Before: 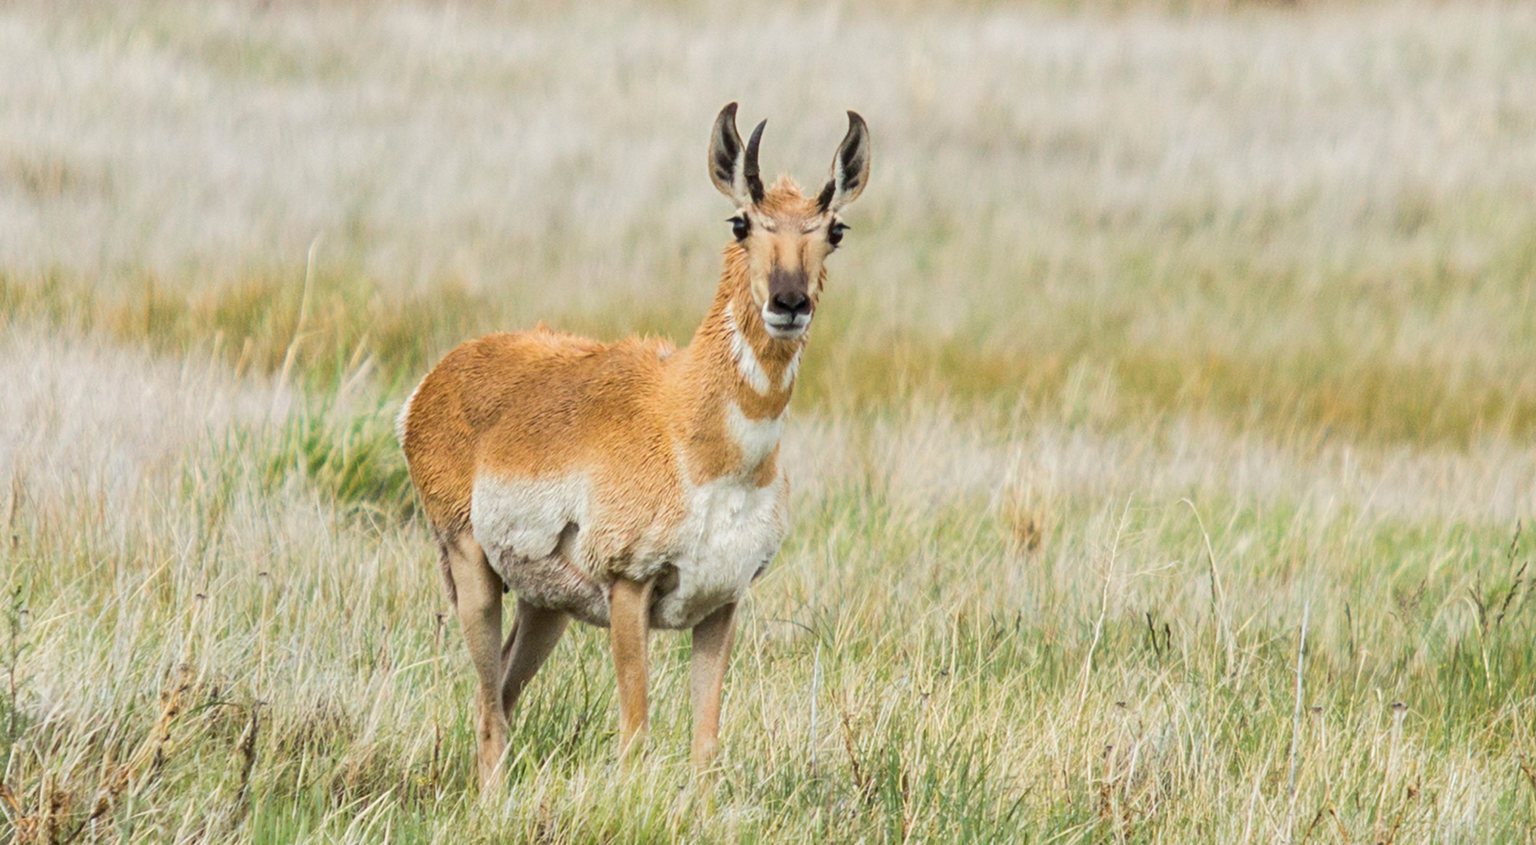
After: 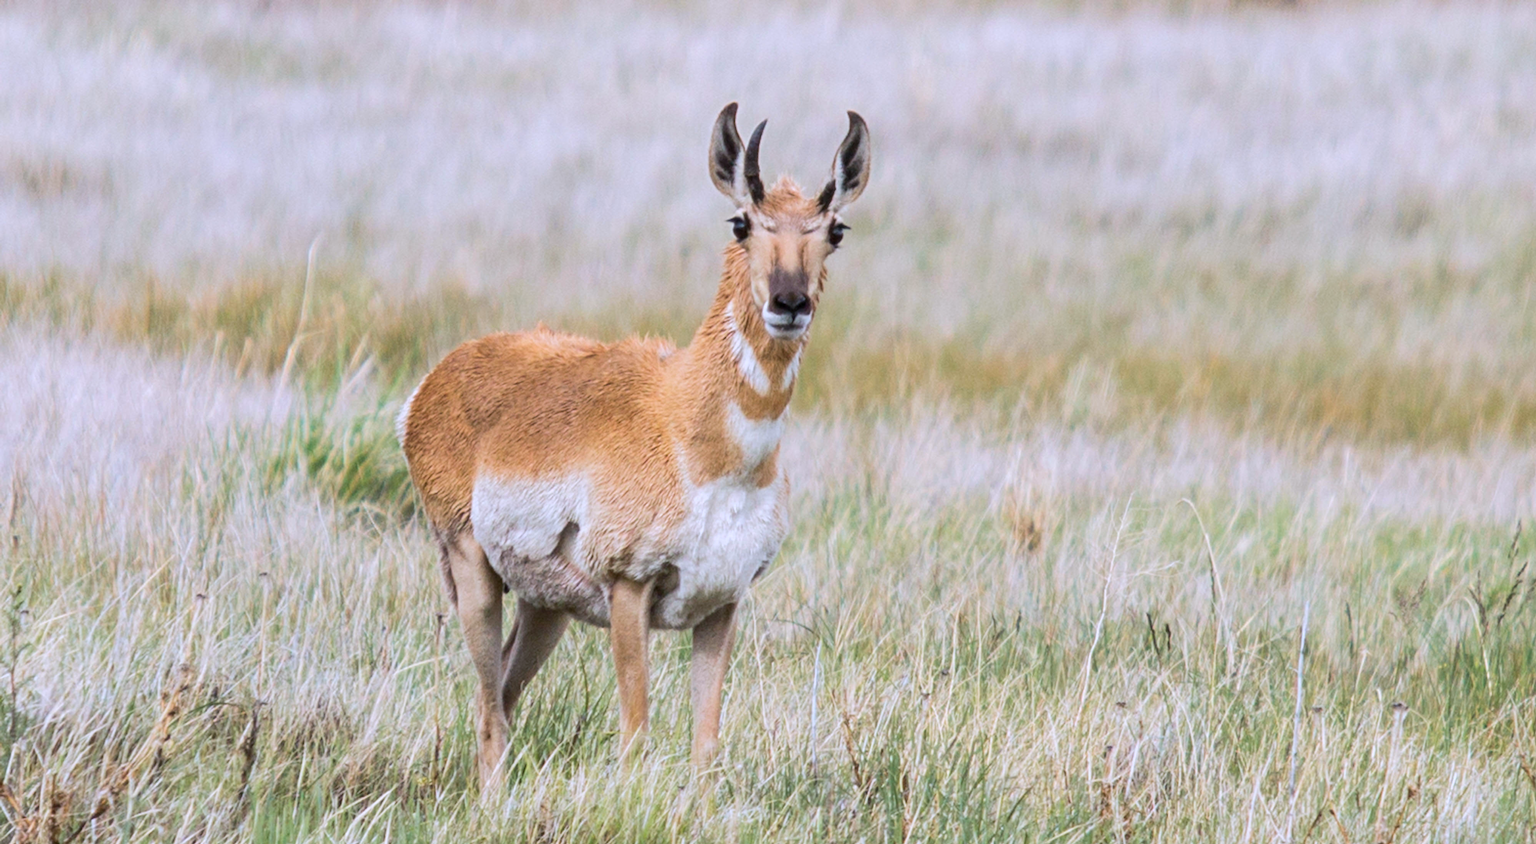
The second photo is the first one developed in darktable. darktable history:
color correction: highlights a* -0.145, highlights b* -5.74, shadows a* -0.145, shadows b* -0.101
color calibration: illuminant as shot in camera, x 0.362, y 0.385, temperature 4539.83 K
